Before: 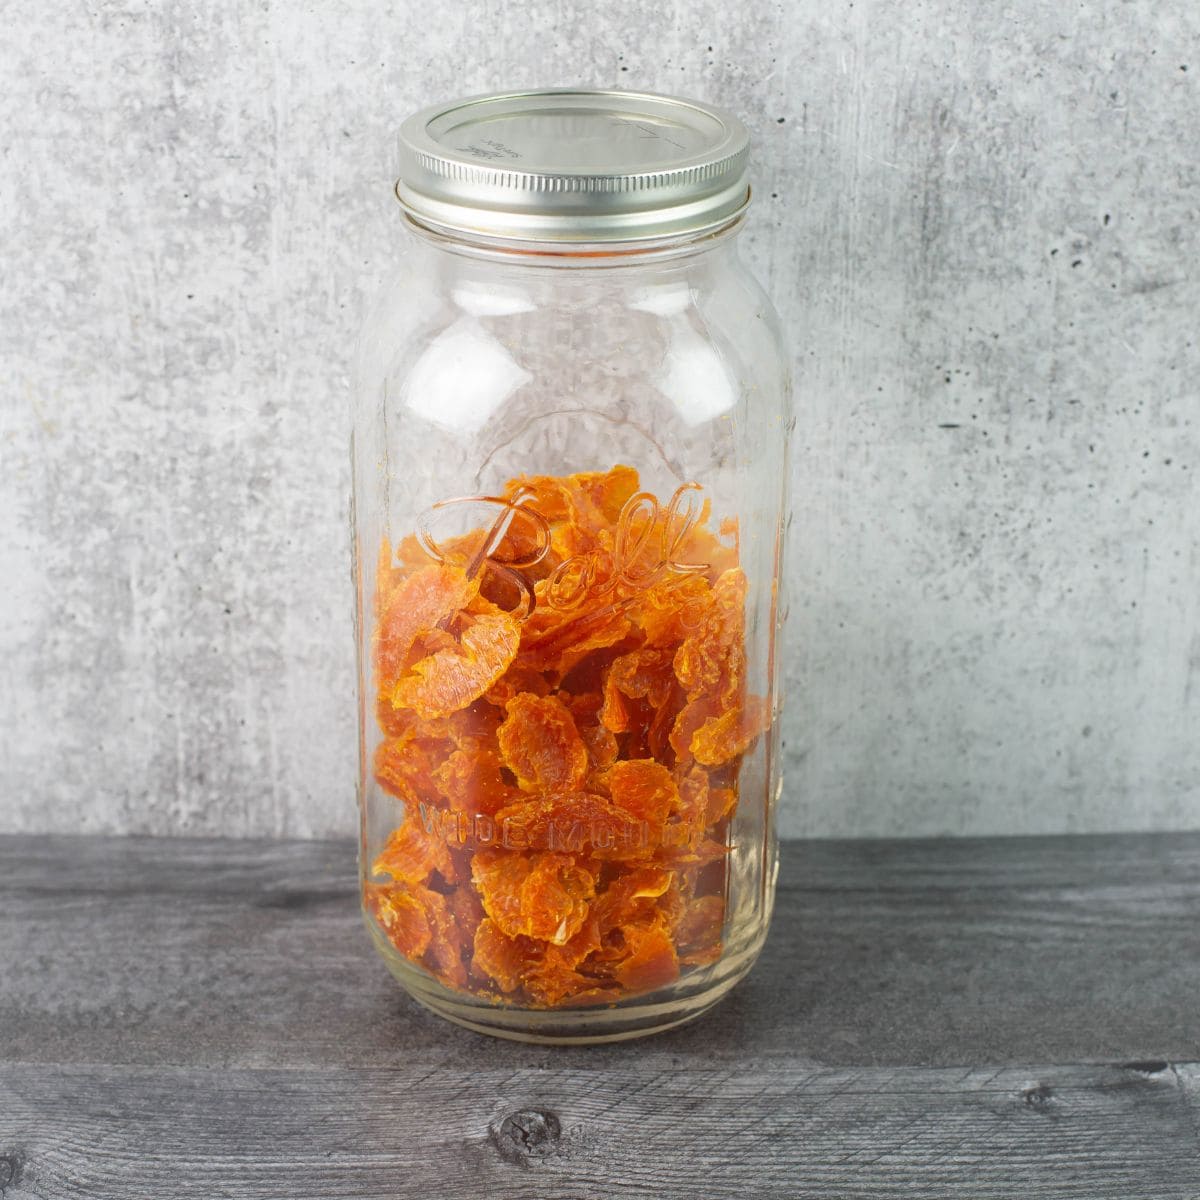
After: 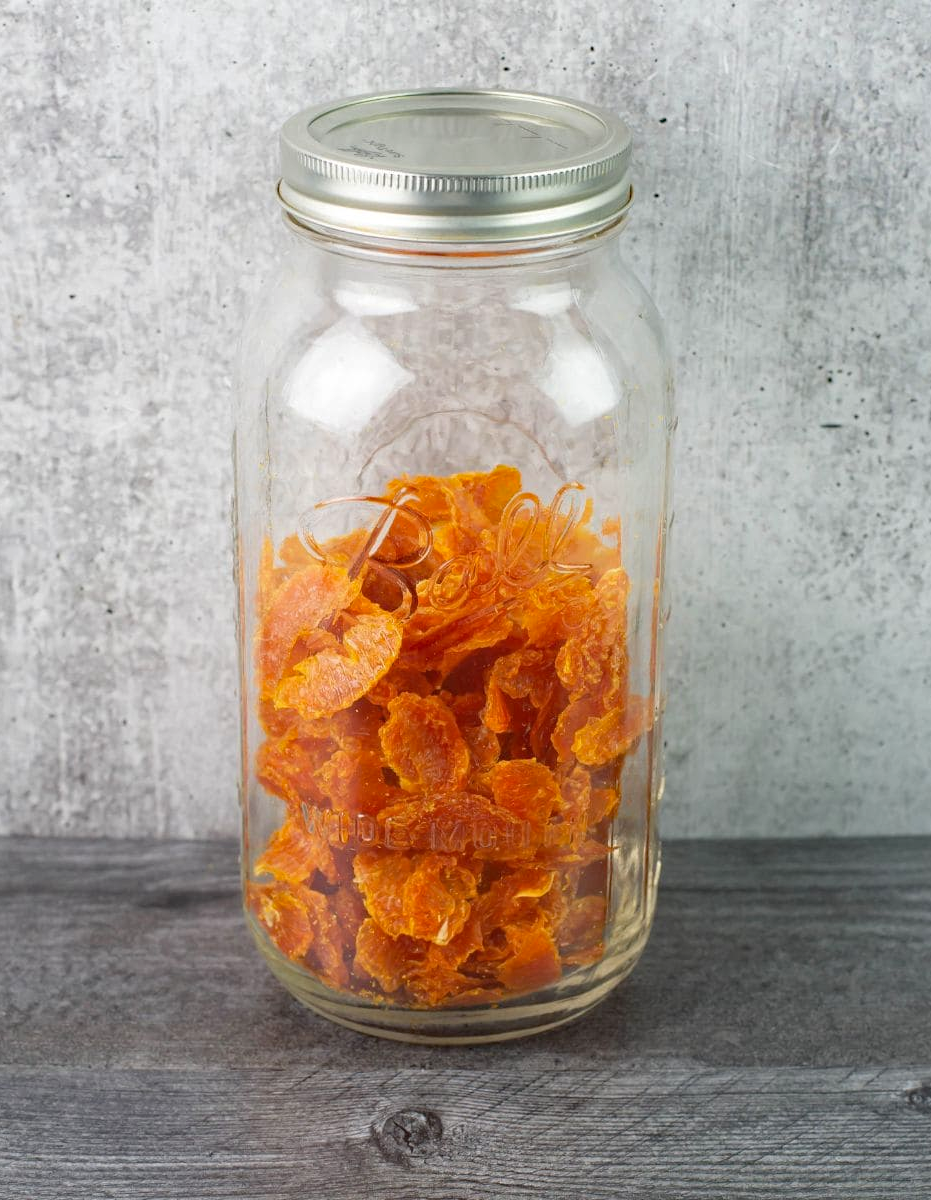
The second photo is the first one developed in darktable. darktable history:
haze removal: compatibility mode true, adaptive false
crop: left 9.853%, right 12.546%
